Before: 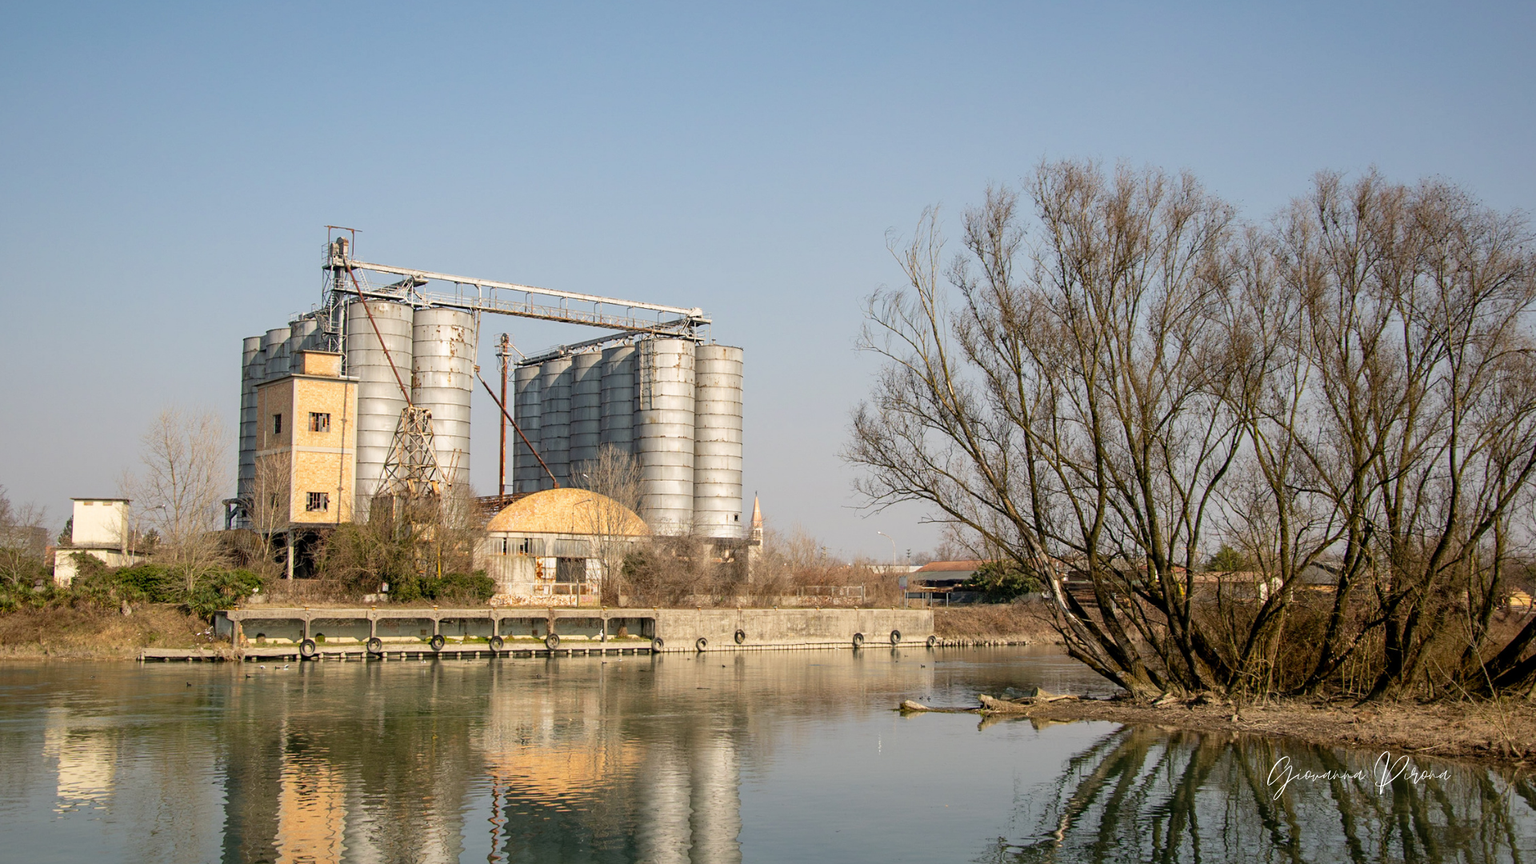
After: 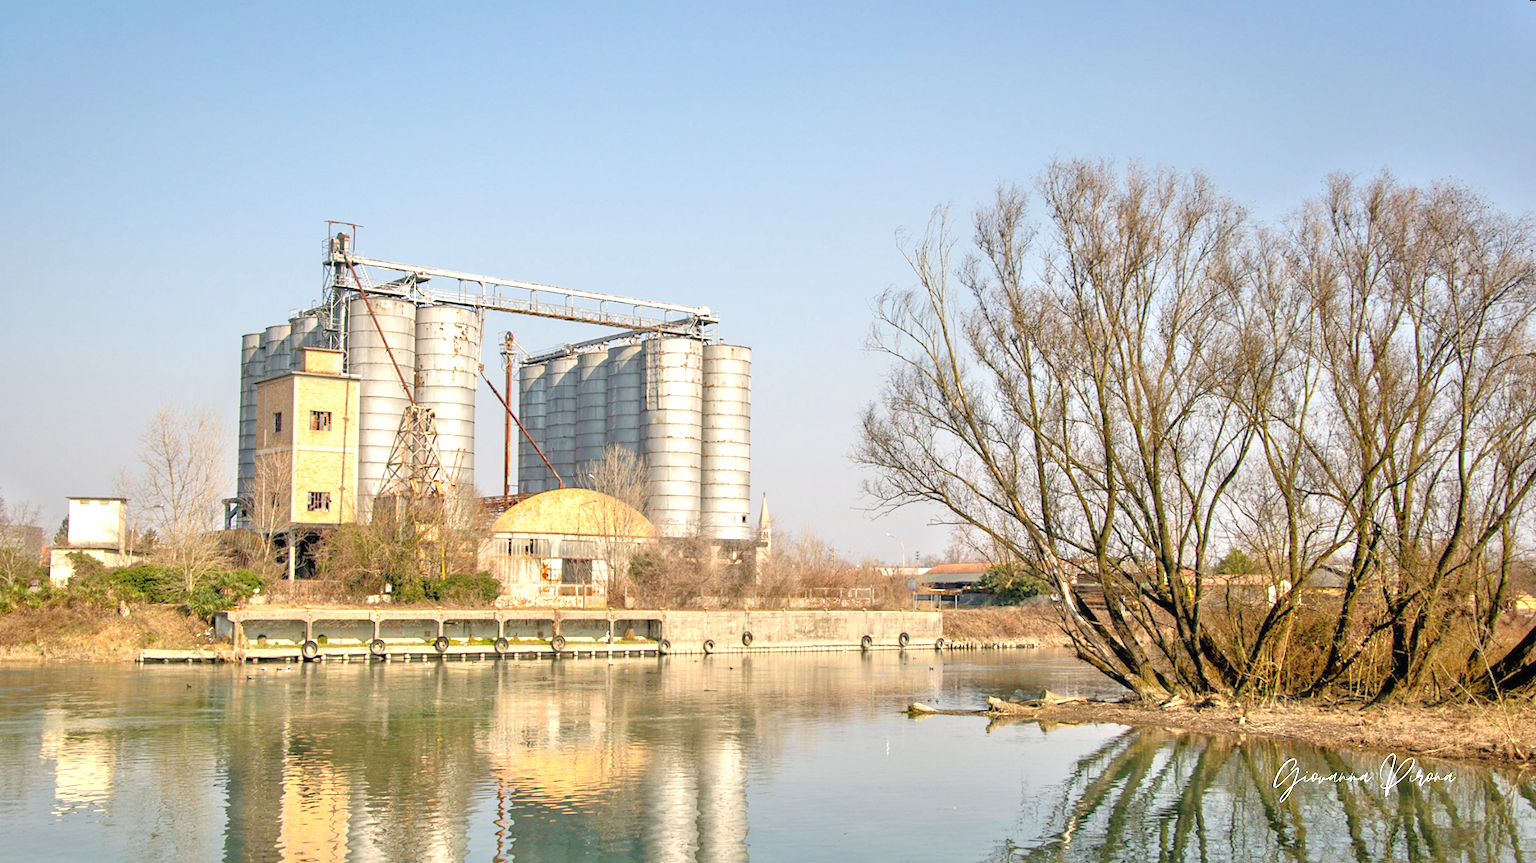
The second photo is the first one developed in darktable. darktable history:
tone equalizer: -8 EV 2 EV, -7 EV 2 EV, -6 EV 2 EV, -5 EV 2 EV, -4 EV 2 EV, -3 EV 1.5 EV, -2 EV 1 EV, -1 EV 0.5 EV
rotate and perspective: rotation 0.174°, lens shift (vertical) 0.013, lens shift (horizontal) 0.019, shear 0.001, automatic cropping original format, crop left 0.007, crop right 0.991, crop top 0.016, crop bottom 0.997
exposure: black level correction 0, exposure 0.6 EV, compensate highlight preservation false
